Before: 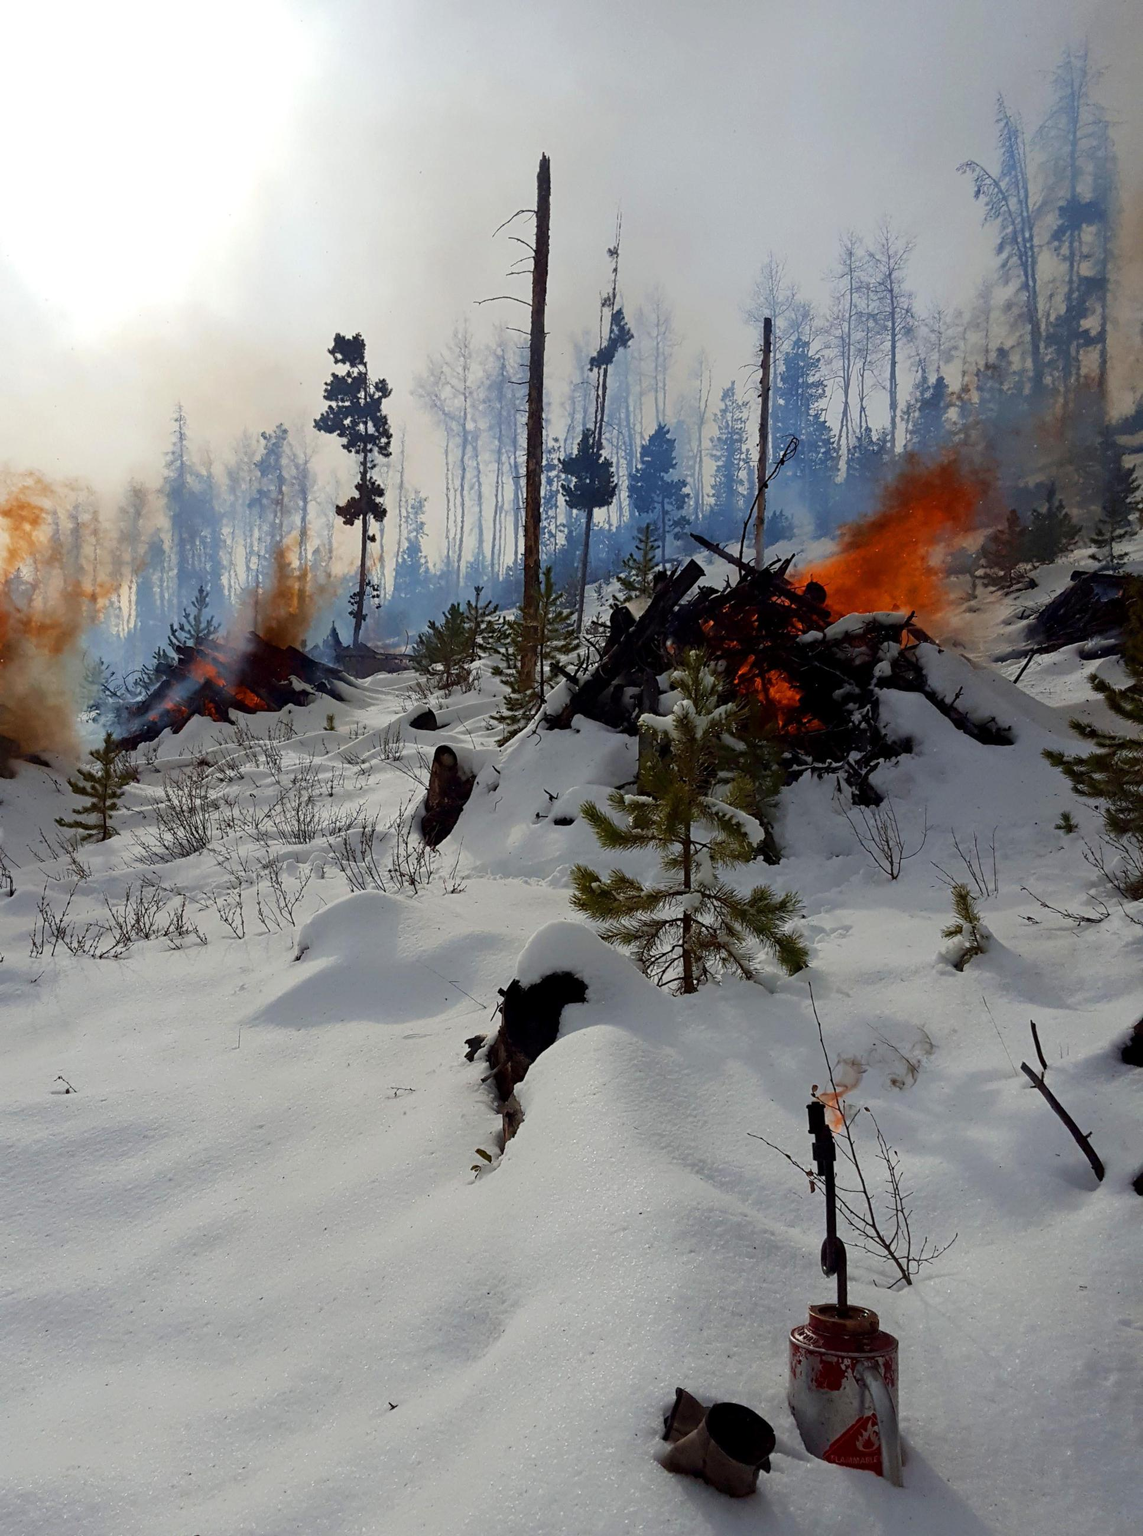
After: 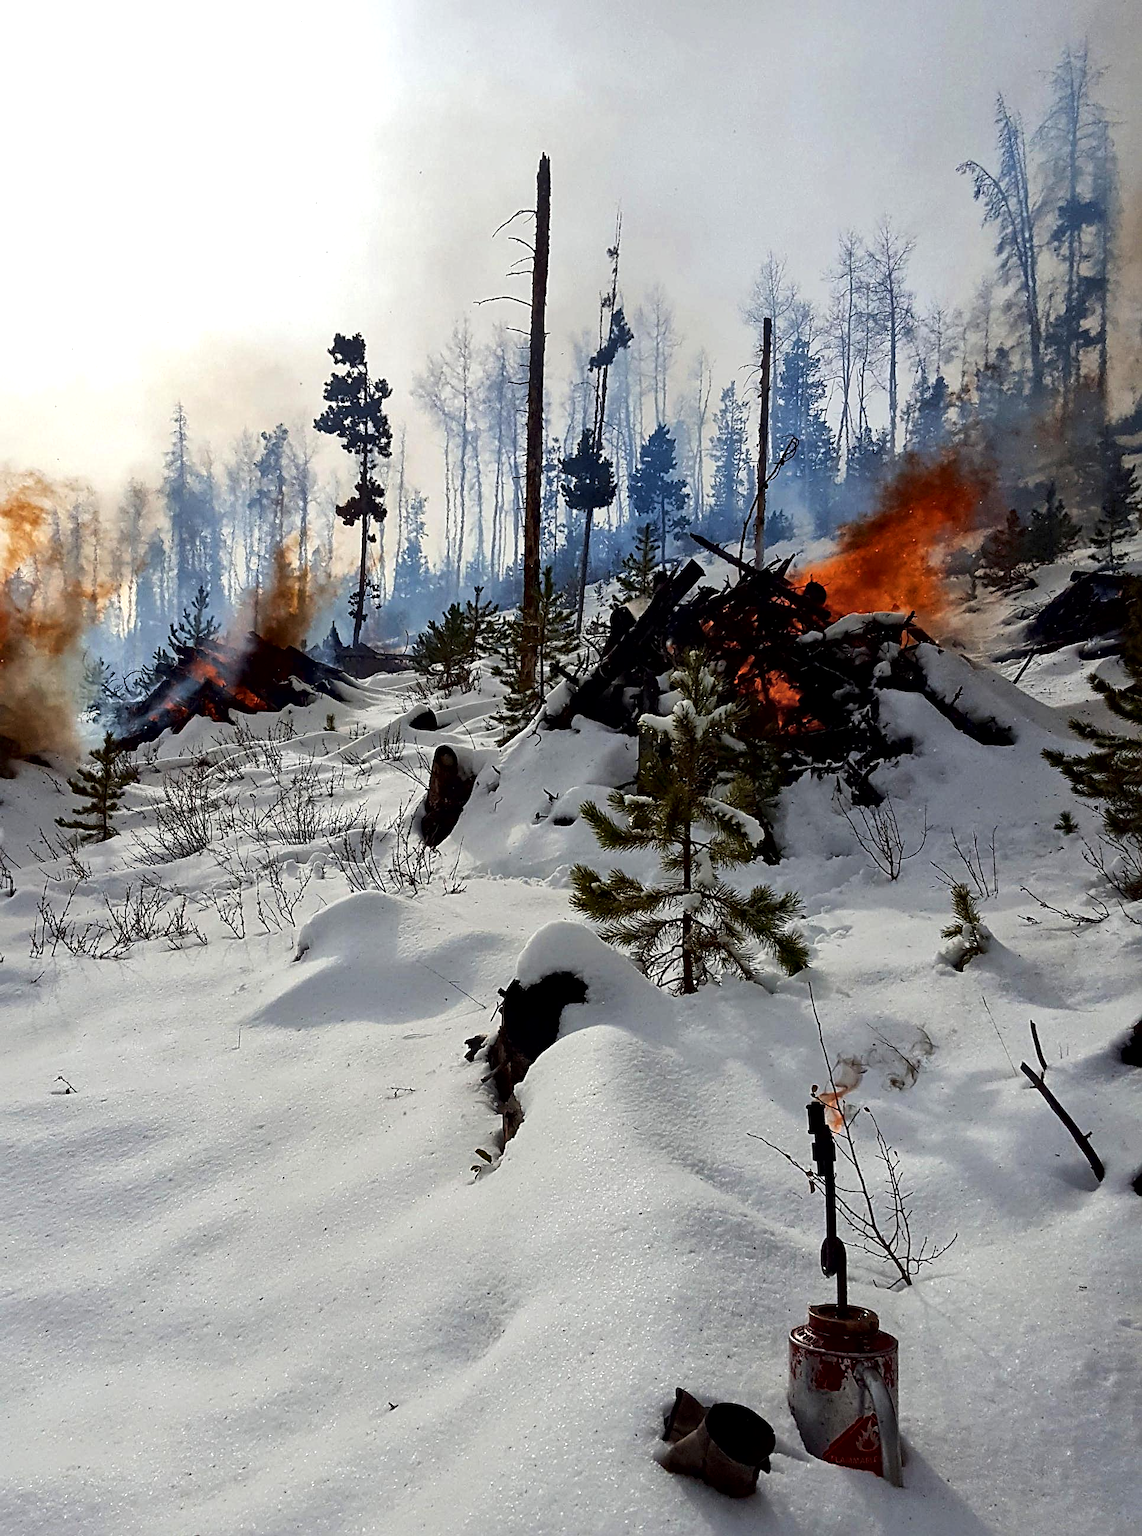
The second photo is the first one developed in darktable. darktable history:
local contrast: mode bilateral grid, contrast 50, coarseness 50, detail 150%, midtone range 0.2
tone equalizer: -8 EV -0.417 EV, -7 EV -0.389 EV, -6 EV -0.333 EV, -5 EV -0.222 EV, -3 EV 0.222 EV, -2 EV 0.333 EV, -1 EV 0.389 EV, +0 EV 0.417 EV, edges refinement/feathering 500, mask exposure compensation -1.57 EV, preserve details no
sharpen: on, module defaults
